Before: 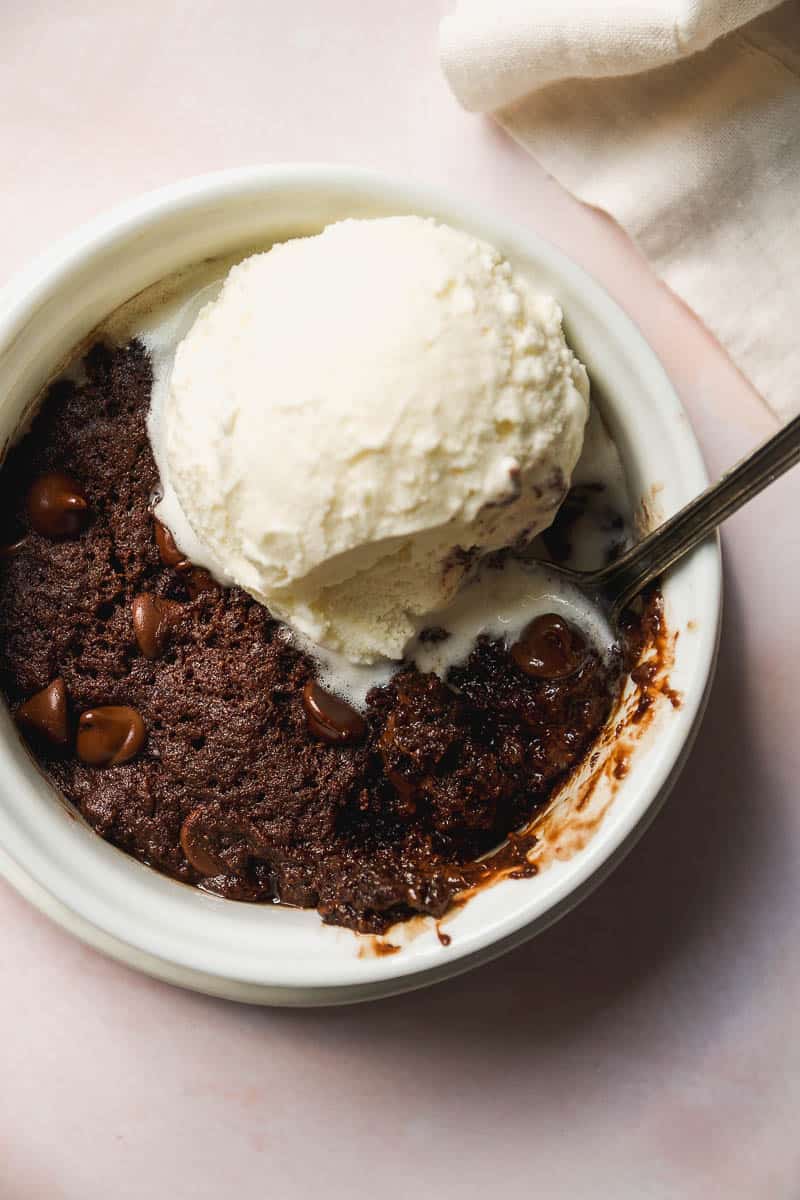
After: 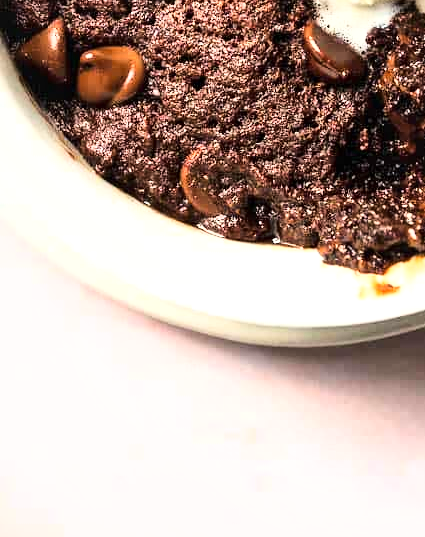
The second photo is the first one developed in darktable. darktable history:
shadows and highlights: shadows 36.64, highlights -27.28, soften with gaussian
local contrast: mode bilateral grid, contrast 25, coarseness 59, detail 151%, midtone range 0.2
crop and rotate: top 55.019%, right 46.757%, bottom 0.173%
exposure: black level correction 0, exposure 0.69 EV, compensate highlight preservation false
base curve: curves: ch0 [(0, 0.003) (0.001, 0.002) (0.006, 0.004) (0.02, 0.022) (0.048, 0.086) (0.094, 0.234) (0.162, 0.431) (0.258, 0.629) (0.385, 0.8) (0.548, 0.918) (0.751, 0.988) (1, 1)]
